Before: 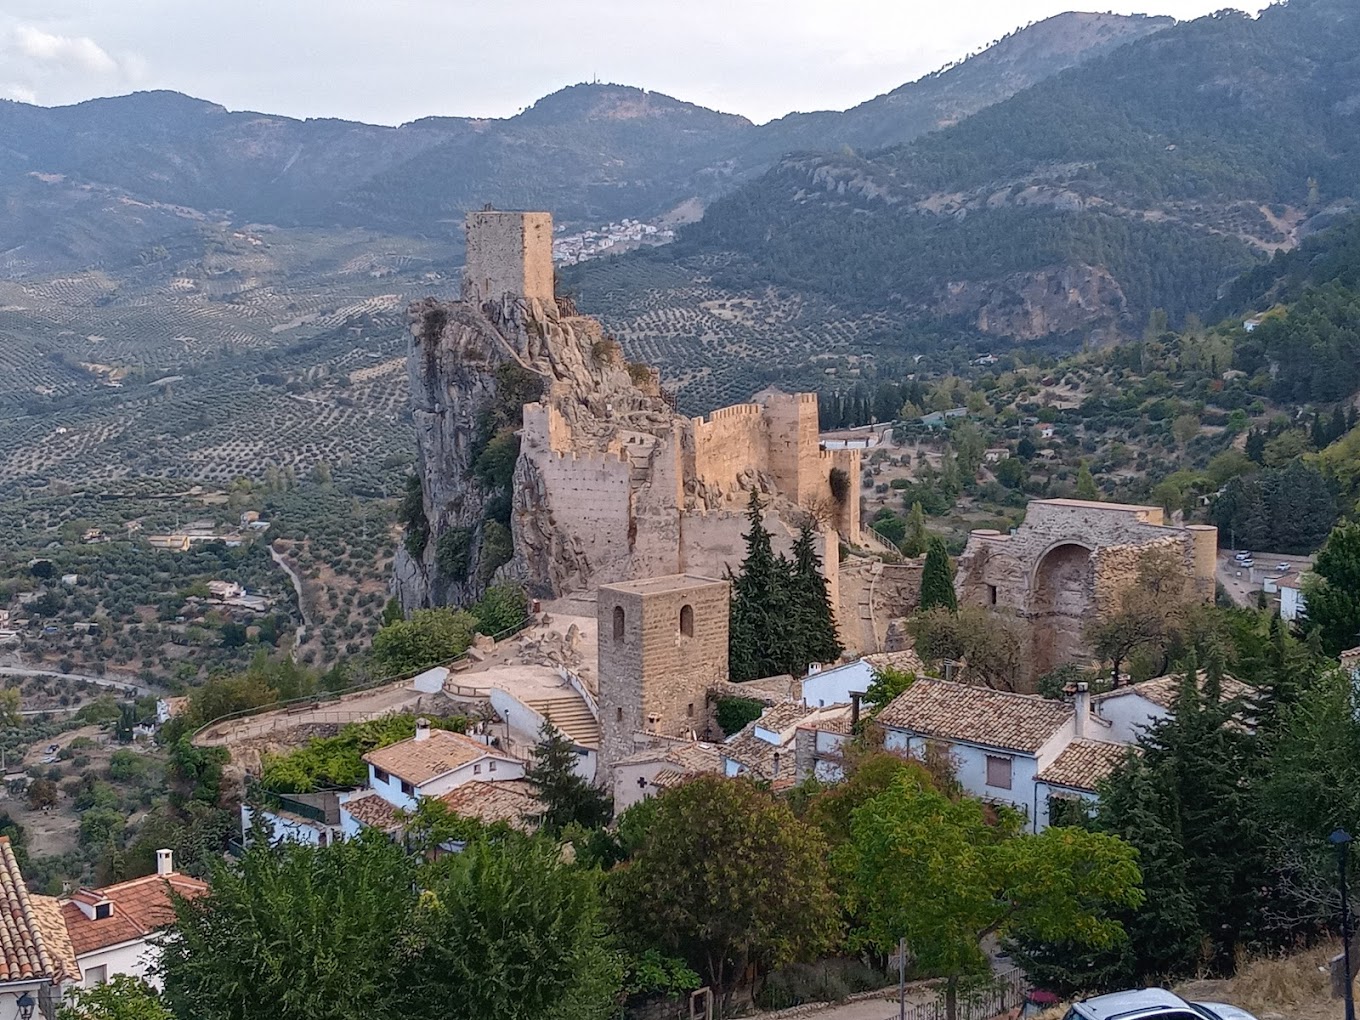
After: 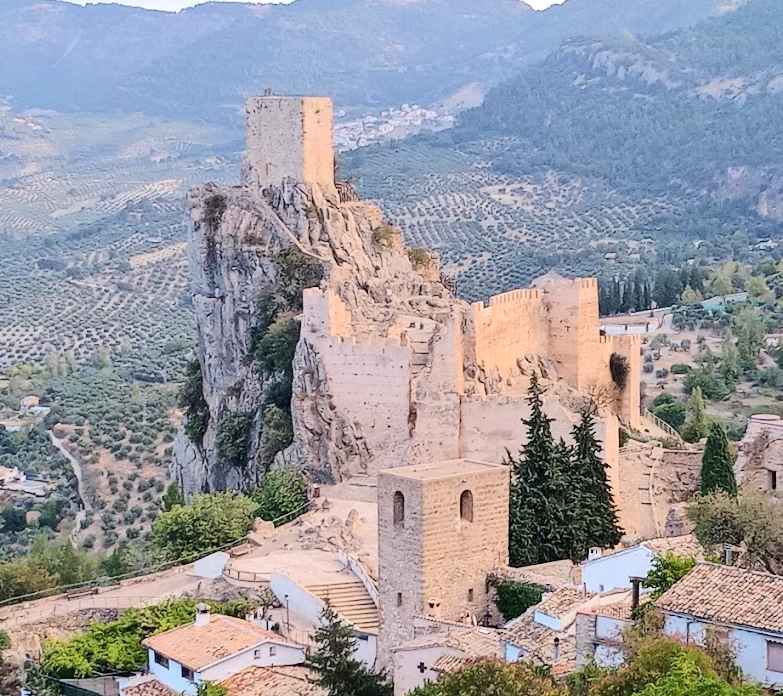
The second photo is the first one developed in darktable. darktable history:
crop: left 16.245%, top 11.291%, right 26.152%, bottom 20.412%
tone equalizer: -7 EV 0.162 EV, -6 EV 0.57 EV, -5 EV 1.16 EV, -4 EV 1.33 EV, -3 EV 1.13 EV, -2 EV 0.6 EV, -1 EV 0.151 EV, edges refinement/feathering 500, mask exposure compensation -1.57 EV, preserve details no
